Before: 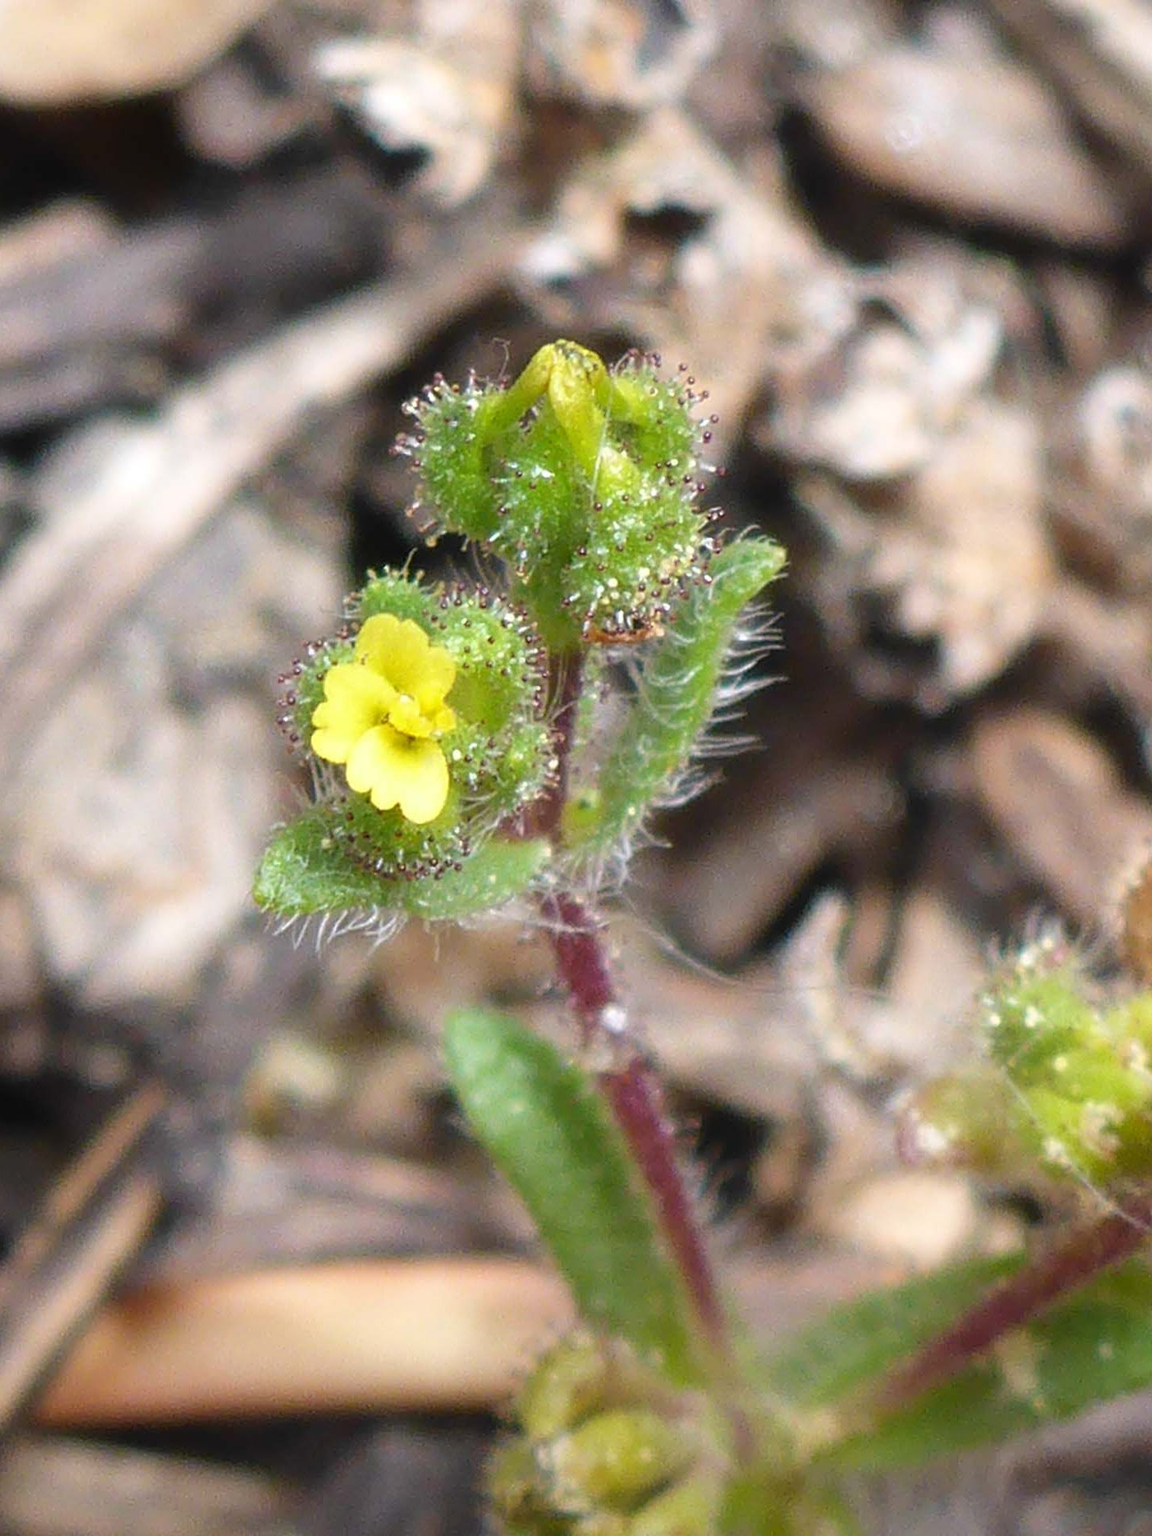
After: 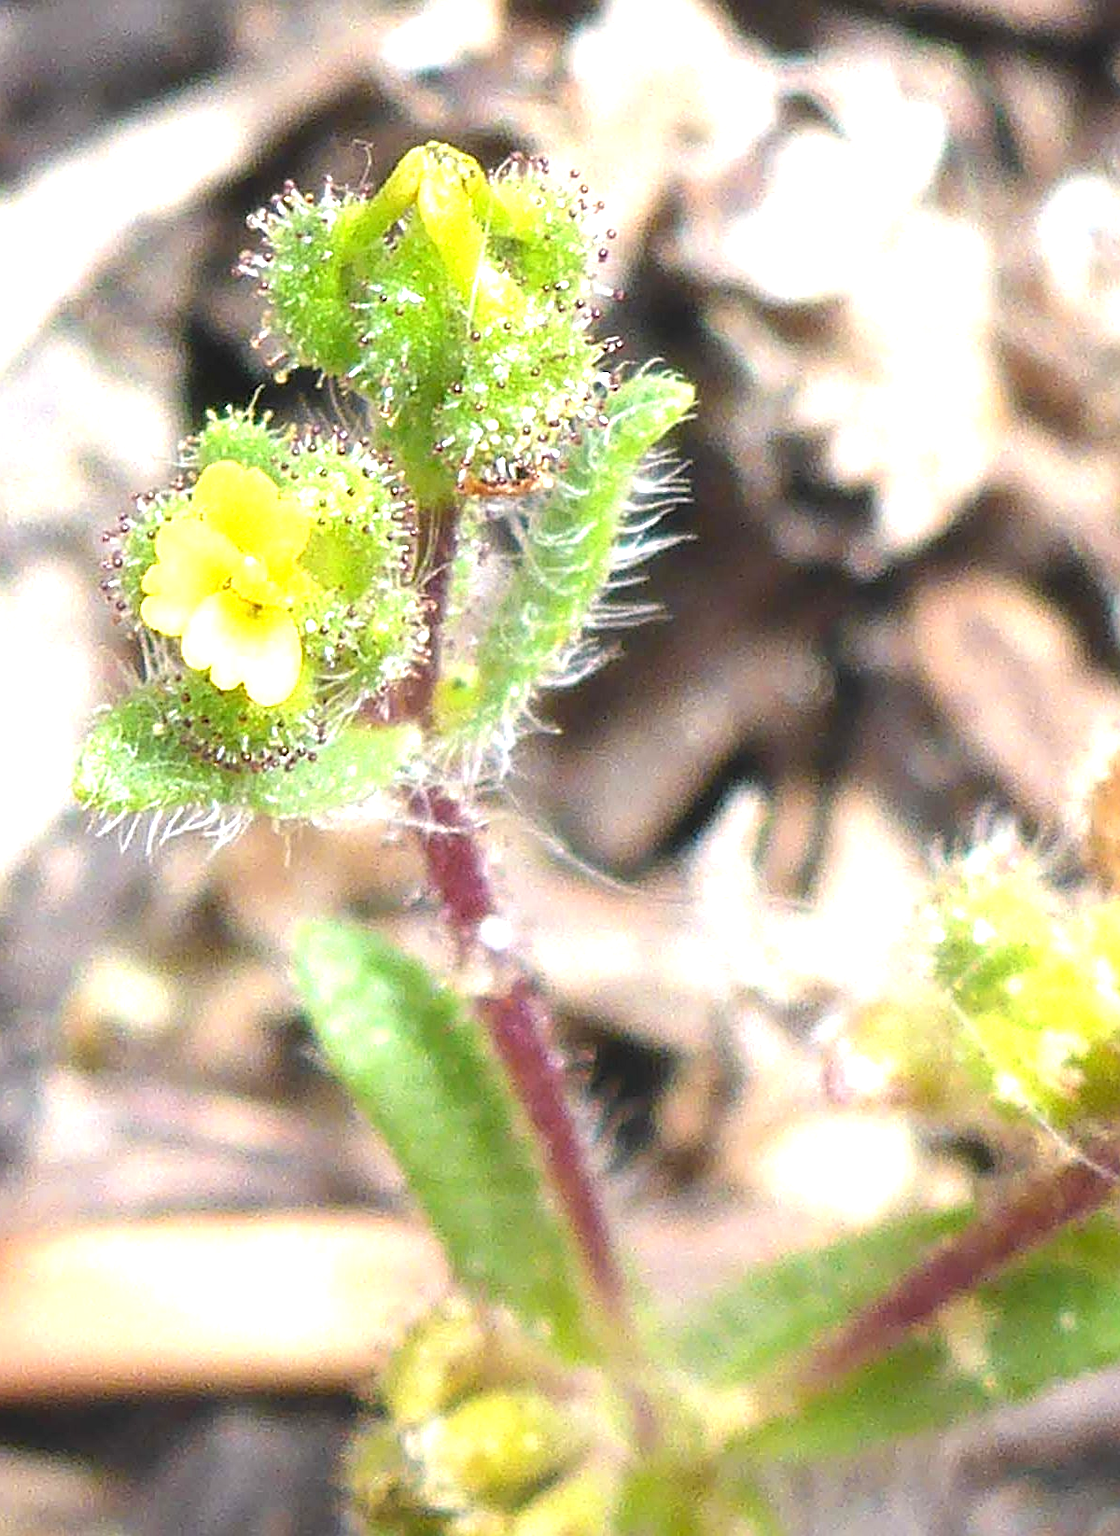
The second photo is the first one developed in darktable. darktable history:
crop: left 16.529%, top 14.22%
sharpen: on, module defaults
exposure: black level correction 0, exposure 1.199 EV, compensate exposure bias true, compensate highlight preservation false
color zones: curves: ch0 [(0.068, 0.464) (0.25, 0.5) (0.48, 0.508) (0.75, 0.536) (0.886, 0.476) (0.967, 0.456)]; ch1 [(0.066, 0.456) (0.25, 0.5) (0.616, 0.508) (0.746, 0.56) (0.934, 0.444)]
